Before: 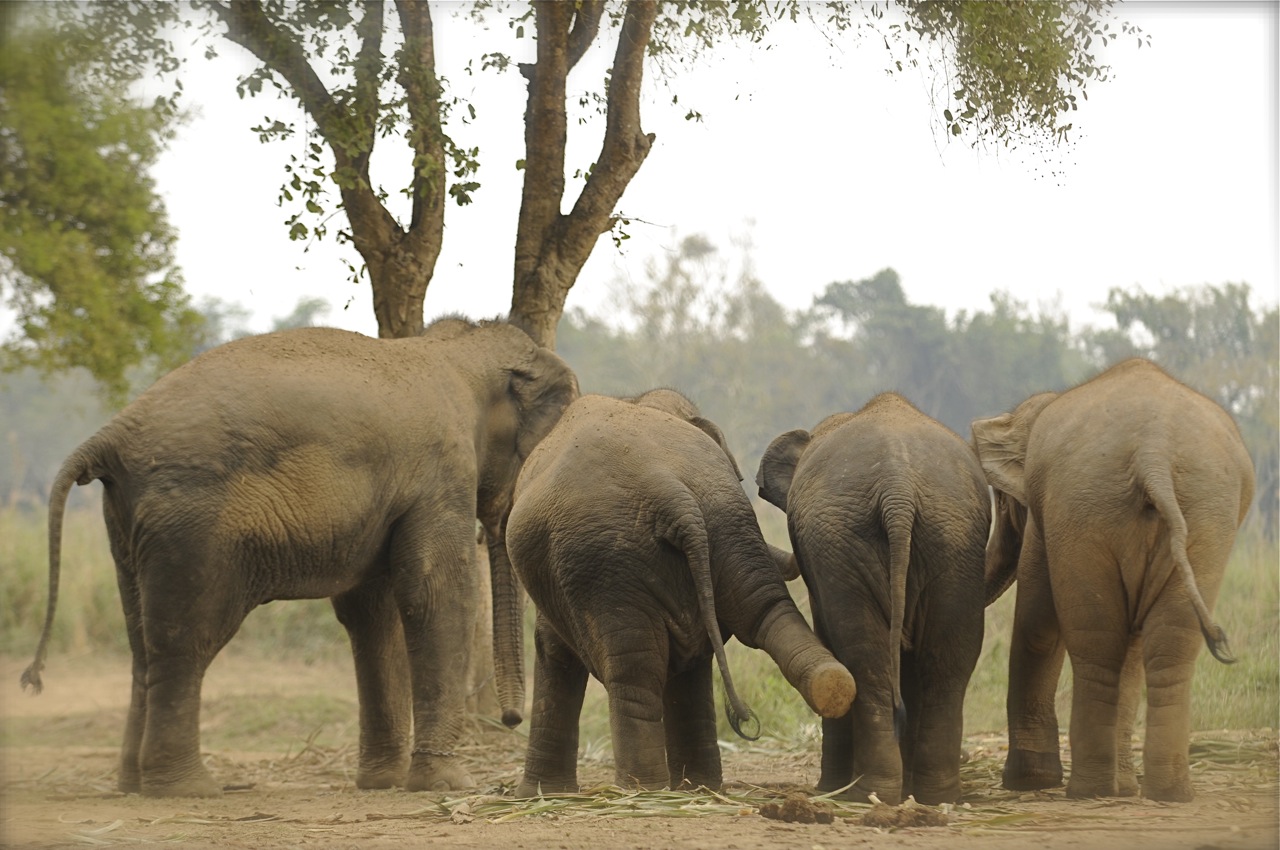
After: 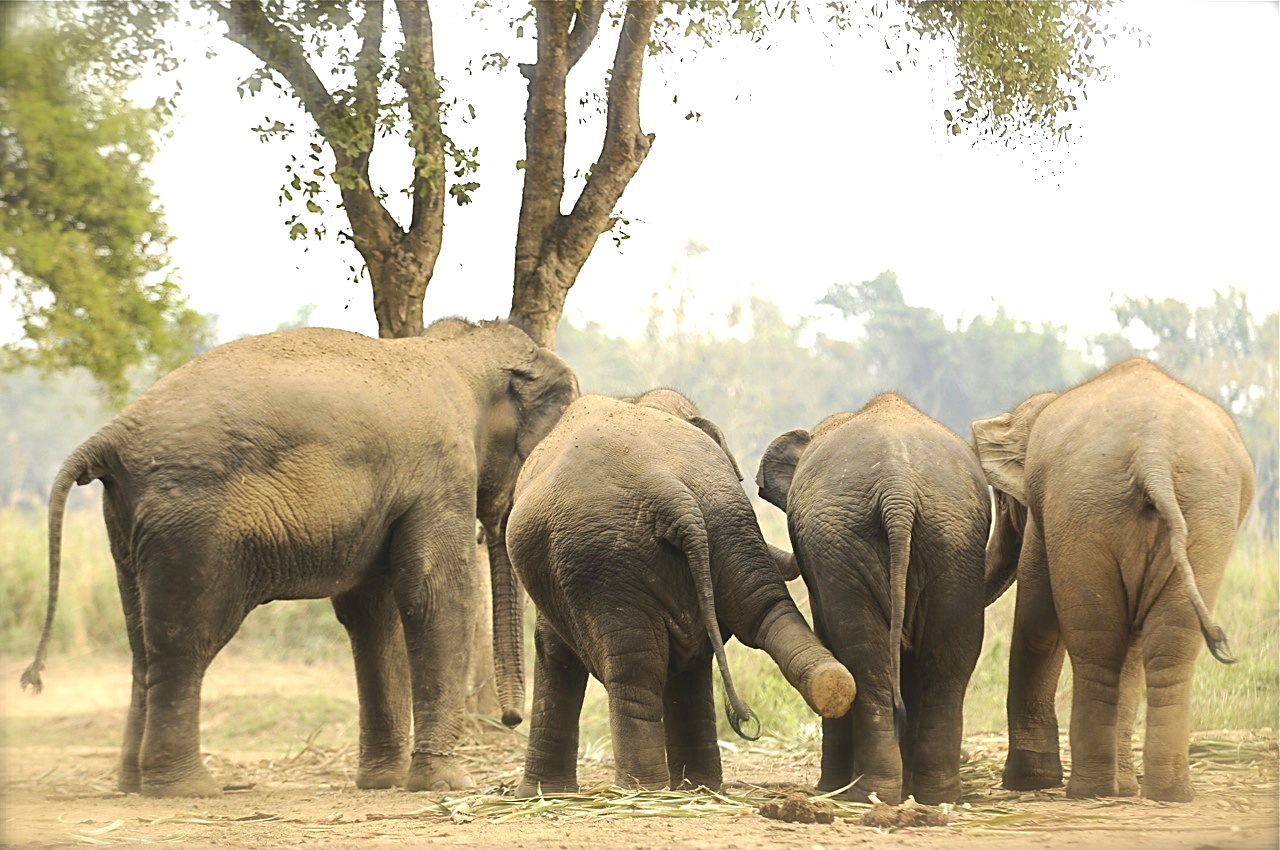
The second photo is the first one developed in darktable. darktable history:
tone equalizer: -8 EV -0.451 EV, -7 EV -0.404 EV, -6 EV -0.316 EV, -5 EV -0.257 EV, -3 EV 0.223 EV, -2 EV 0.311 EV, -1 EV 0.384 EV, +0 EV 0.386 EV, edges refinement/feathering 500, mask exposure compensation -1.57 EV, preserve details no
sharpen: radius 1.843, amount 0.403, threshold 1.503
exposure: black level correction 0, exposure 0.701 EV, compensate exposure bias true, compensate highlight preservation false
